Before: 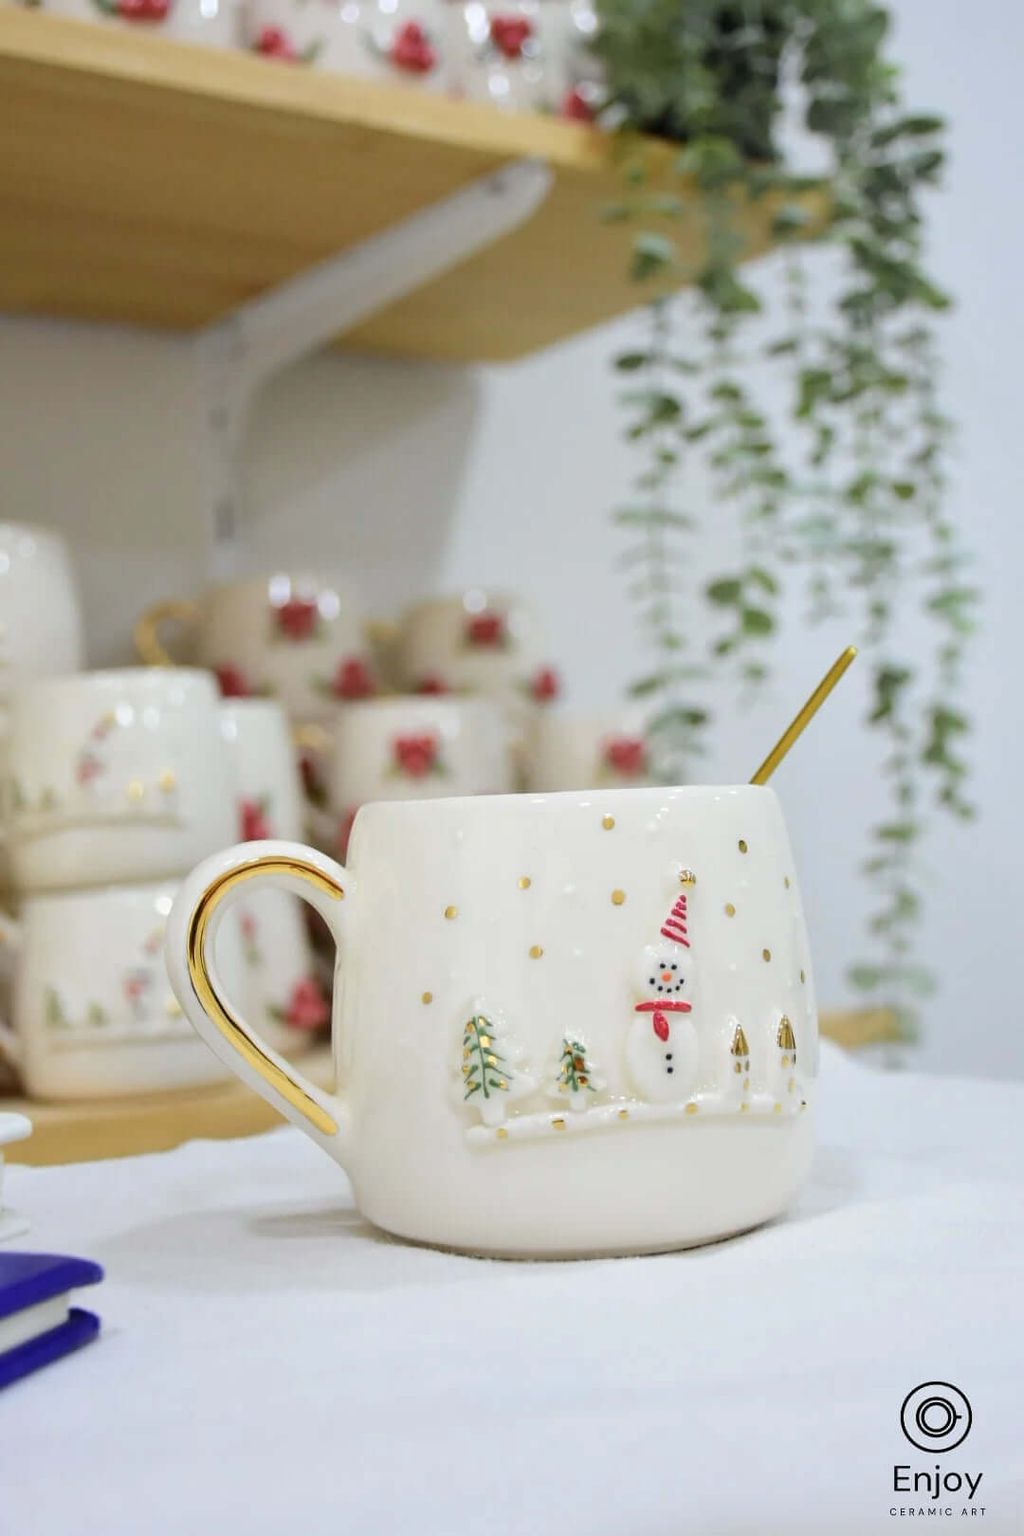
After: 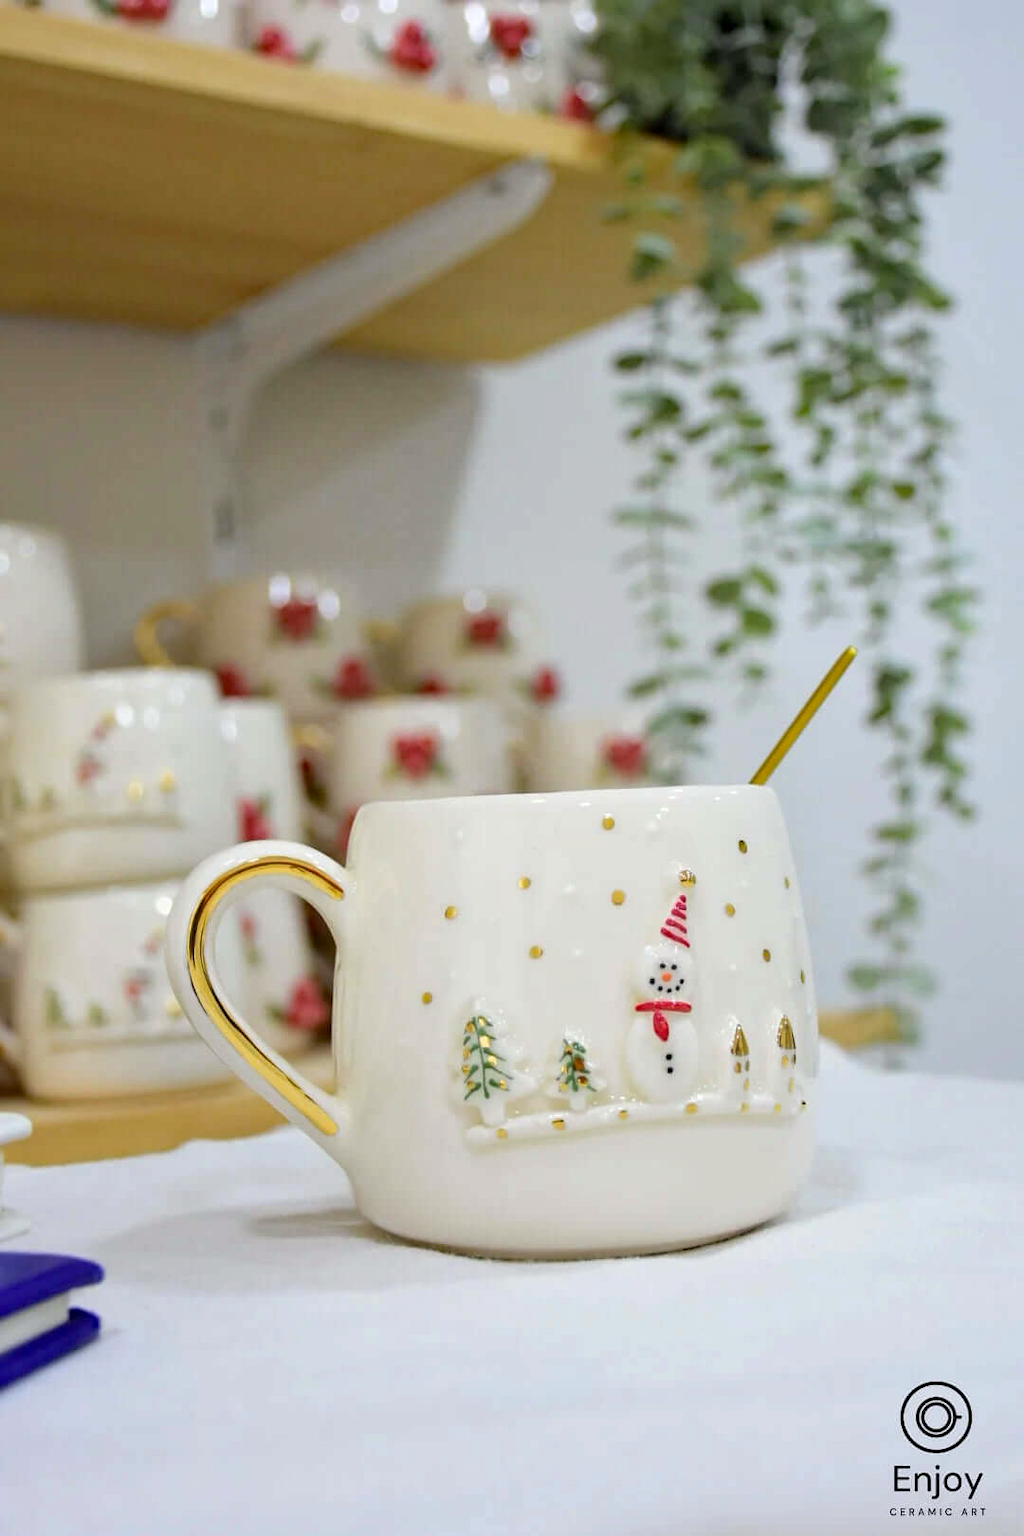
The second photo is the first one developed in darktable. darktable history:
haze removal: strength 0.302, distance 0.252, compatibility mode true, adaptive false
